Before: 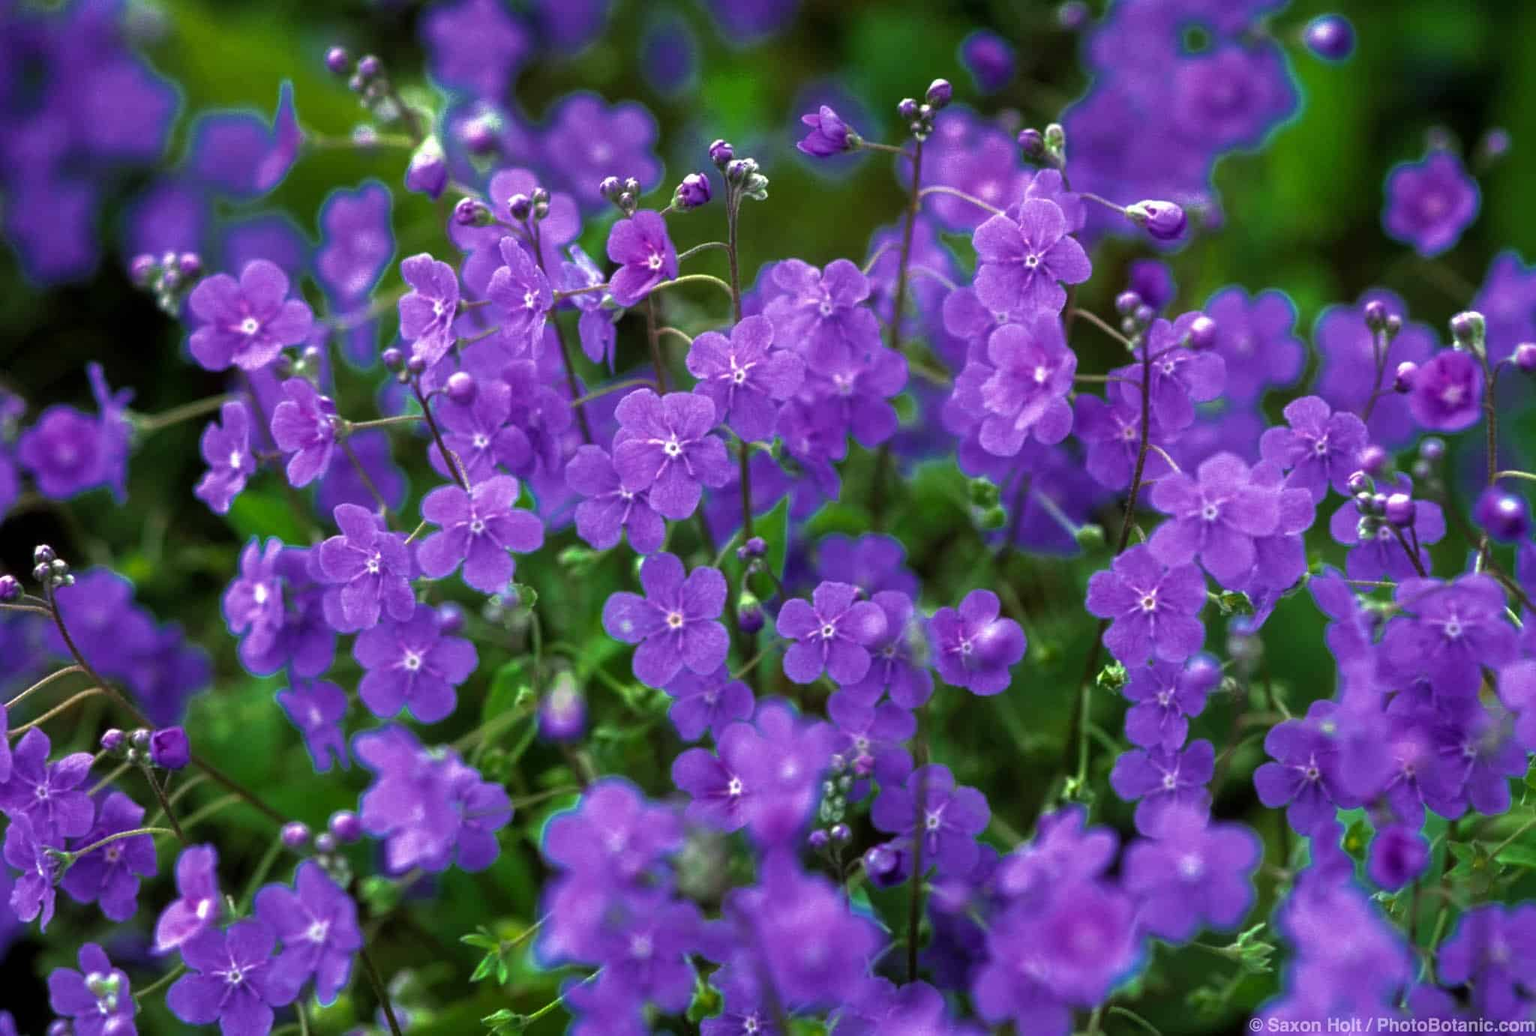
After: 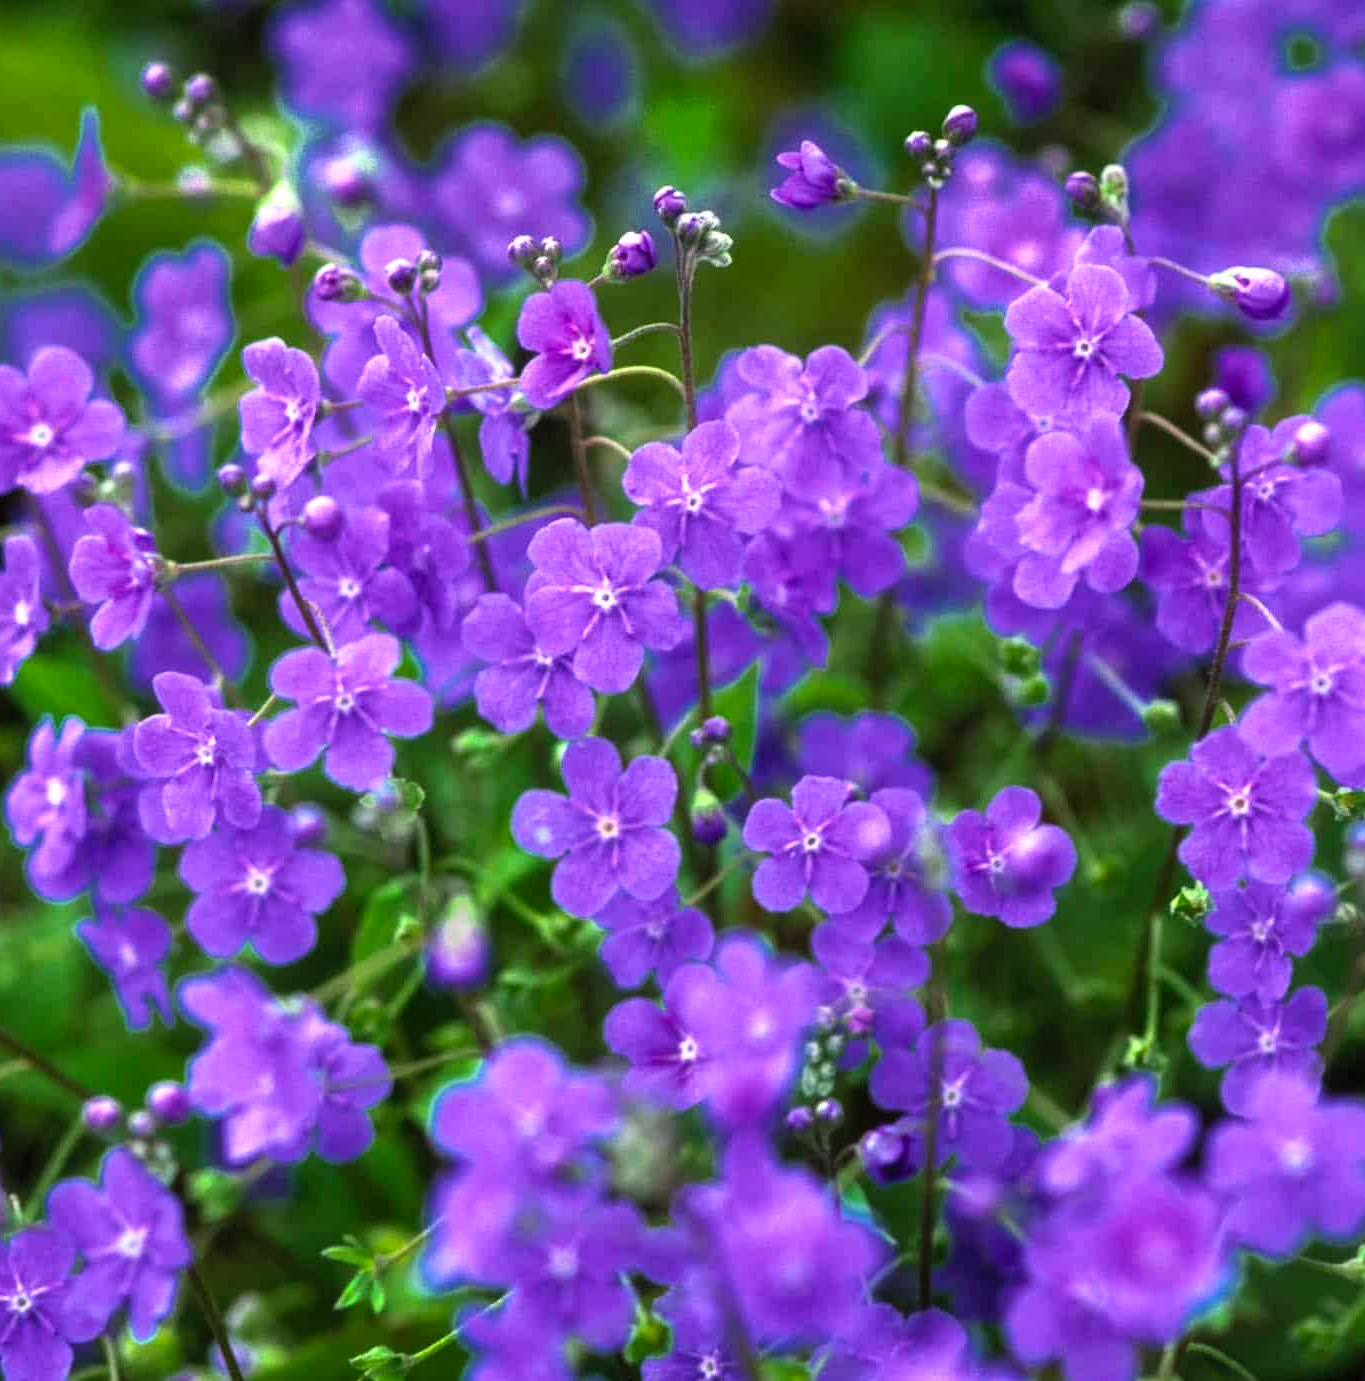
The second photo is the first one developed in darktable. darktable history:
contrast brightness saturation: contrast 0.2, brightness 0.16, saturation 0.22
crop and rotate: left 14.292%, right 19.041%
